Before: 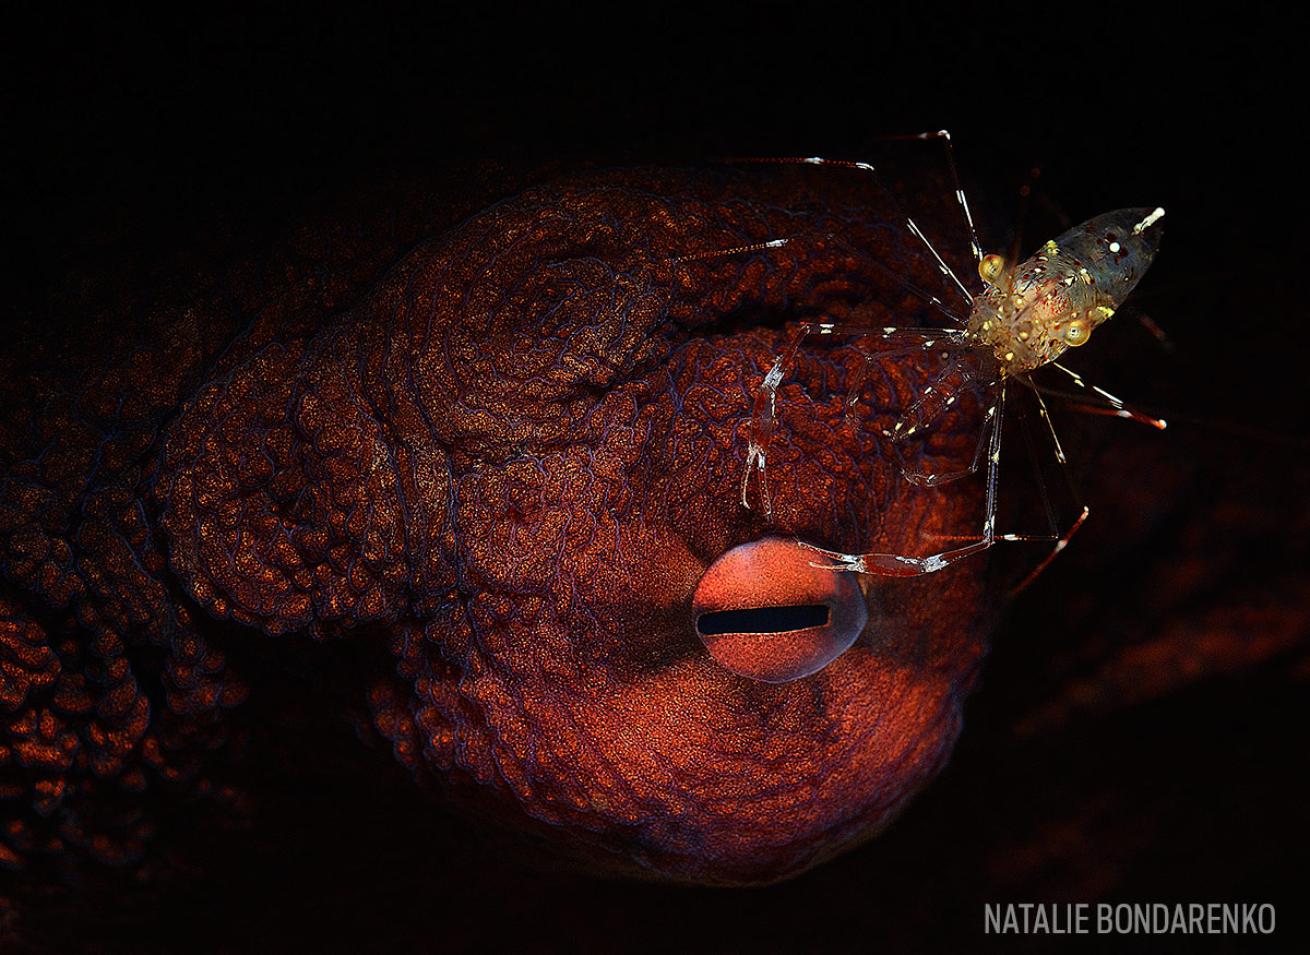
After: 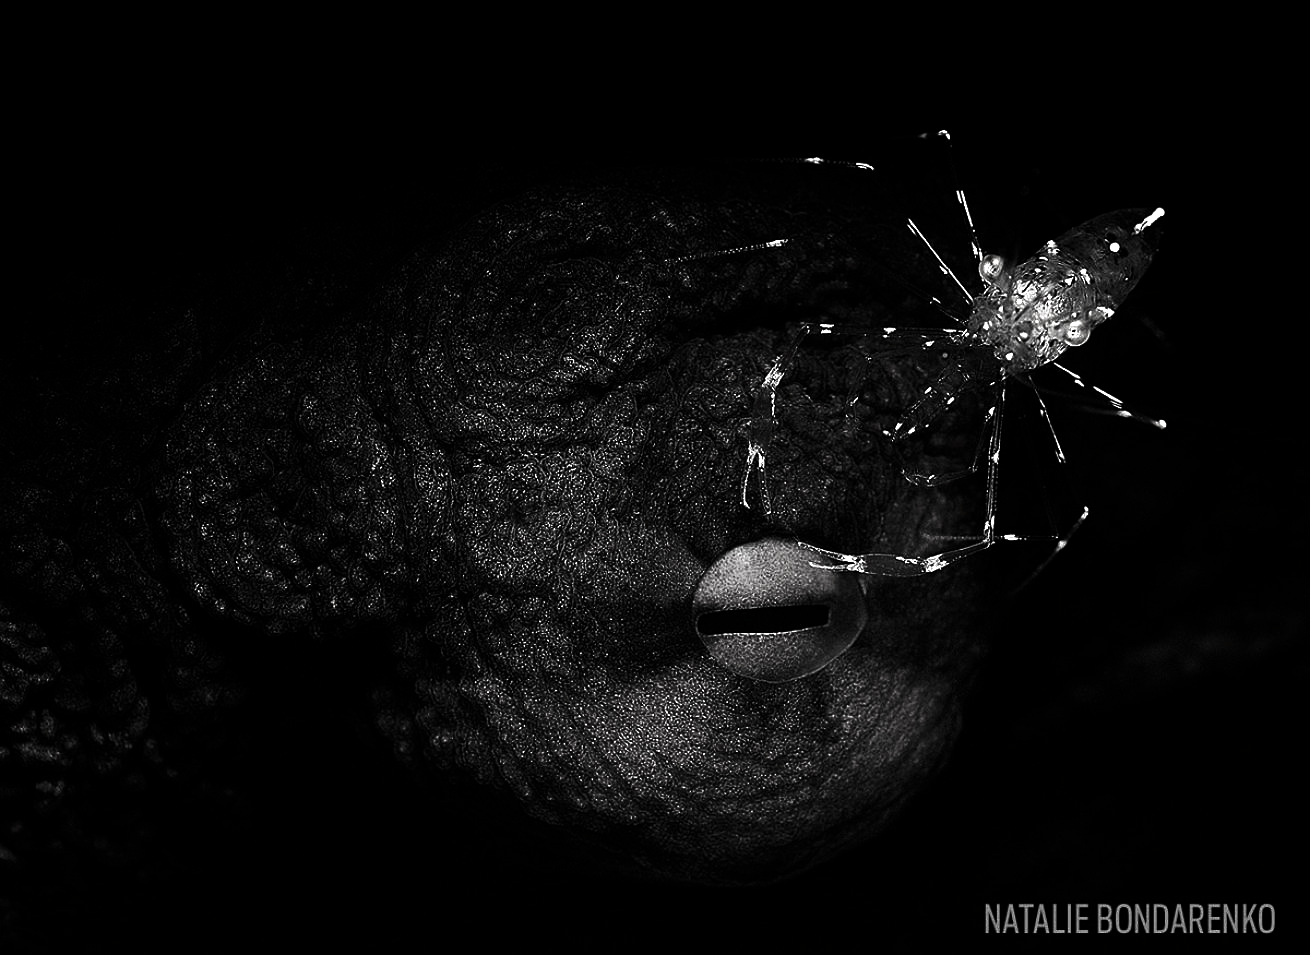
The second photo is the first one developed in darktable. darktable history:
exposure: exposure 1 EV, compensate highlight preservation false
contrast brightness saturation: contrast -0.036, brightness -0.597, saturation -0.991
sharpen: amount 0.208
